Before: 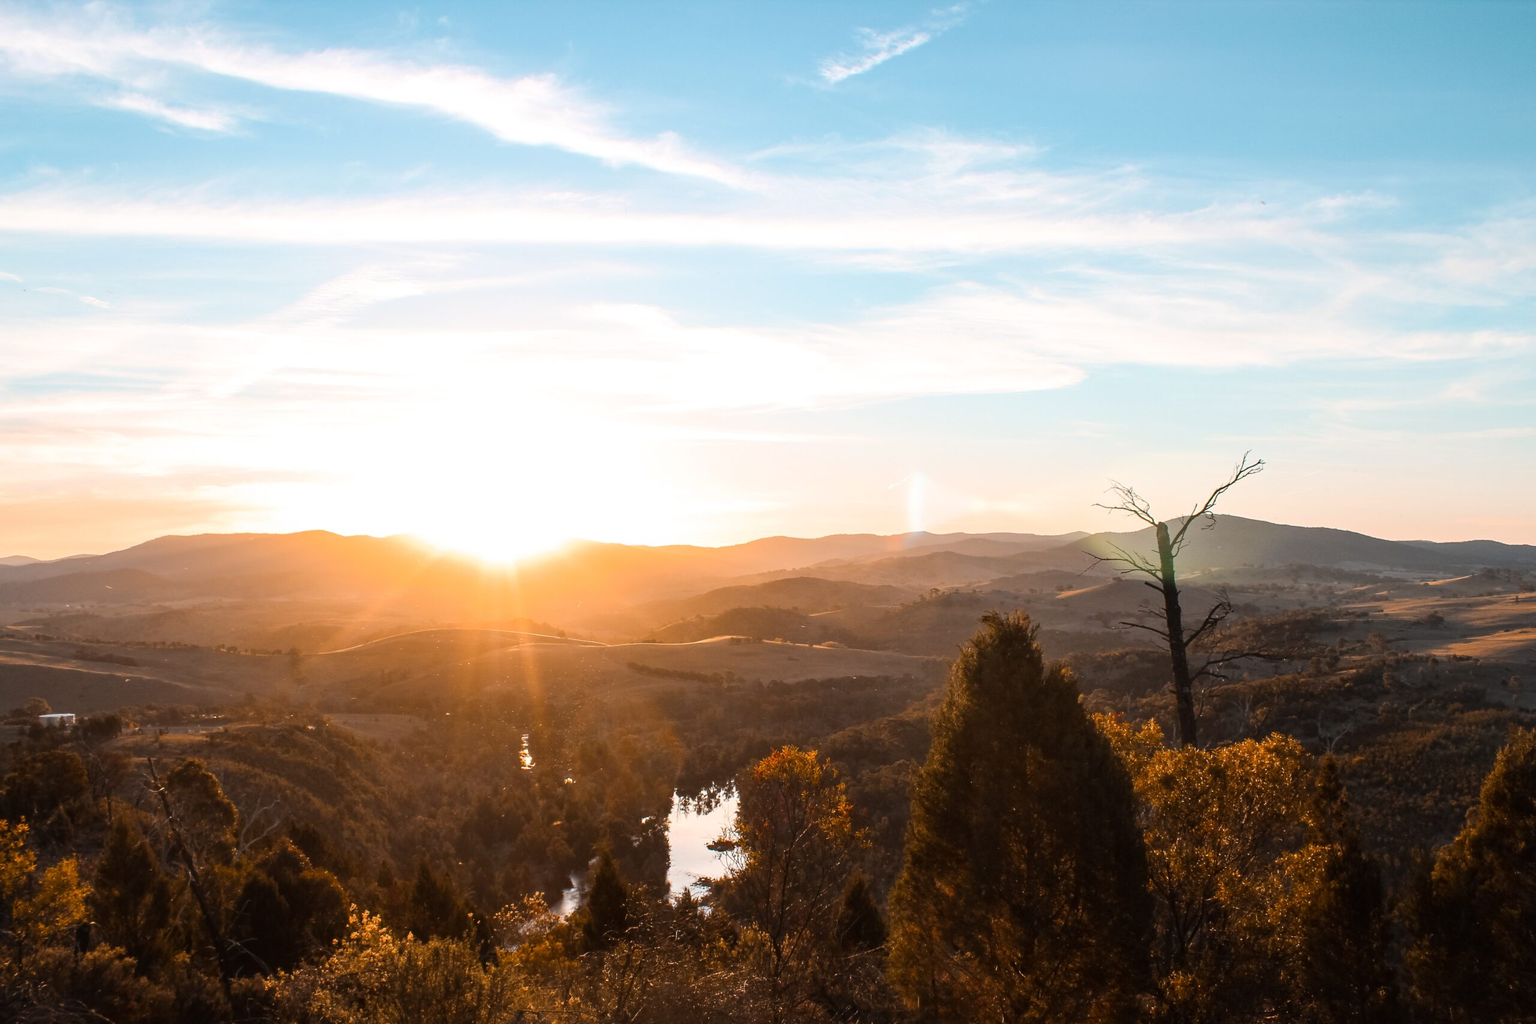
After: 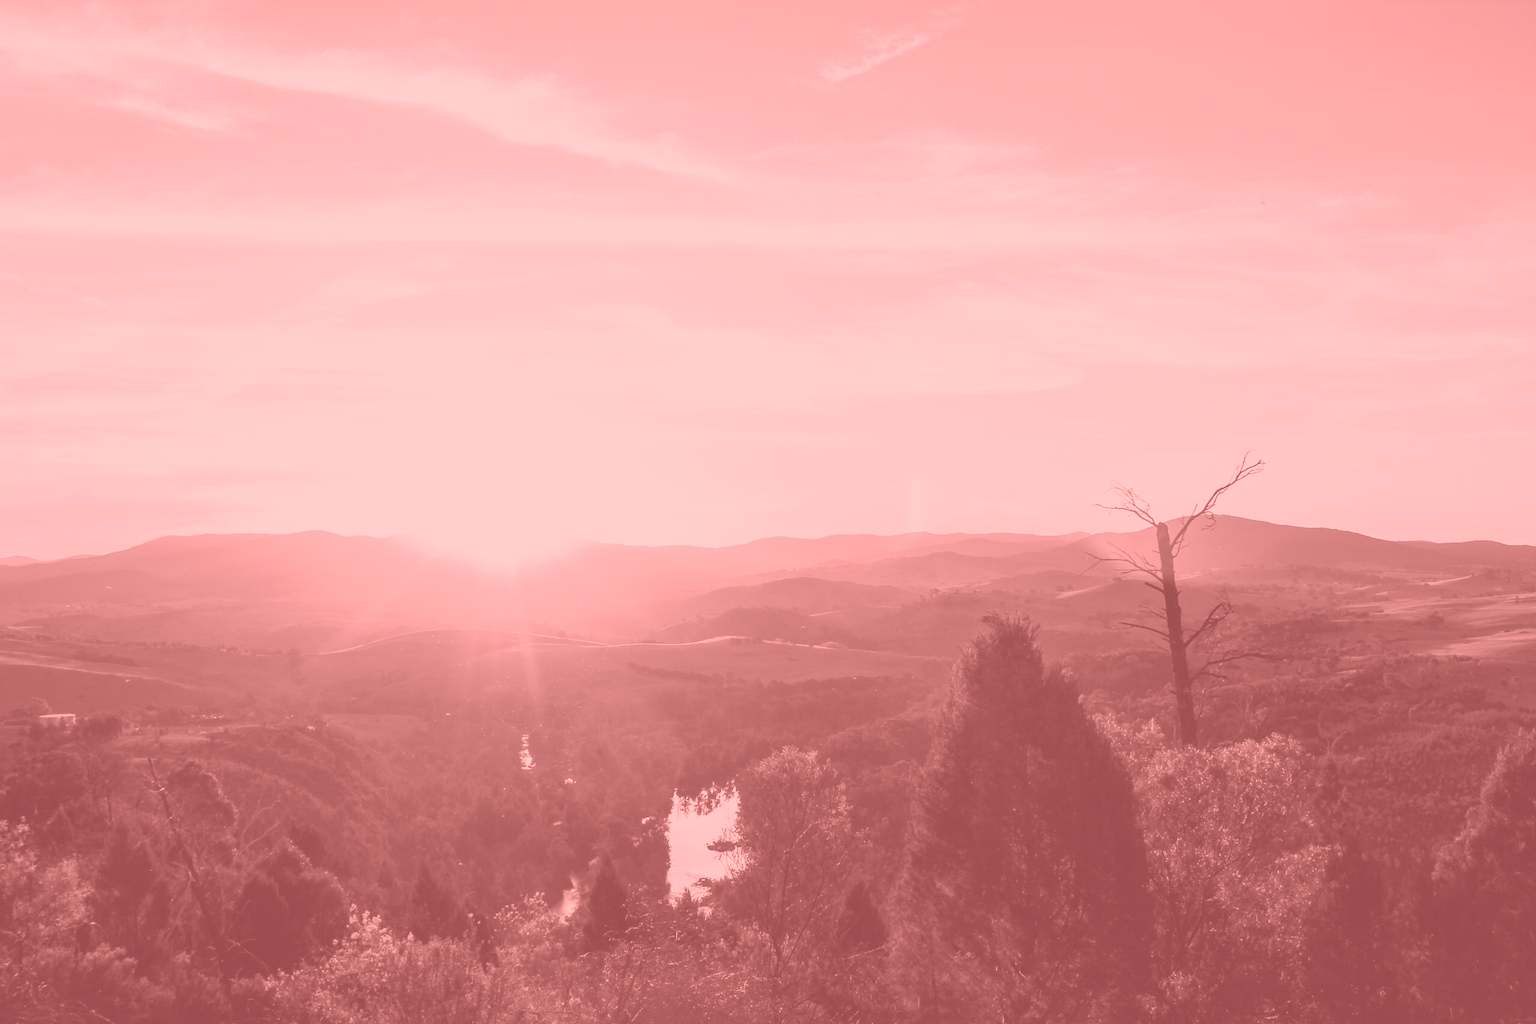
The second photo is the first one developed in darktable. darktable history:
exposure: exposure -0.04 EV, compensate highlight preservation false
colorize: saturation 51%, source mix 50.67%, lightness 50.67%
